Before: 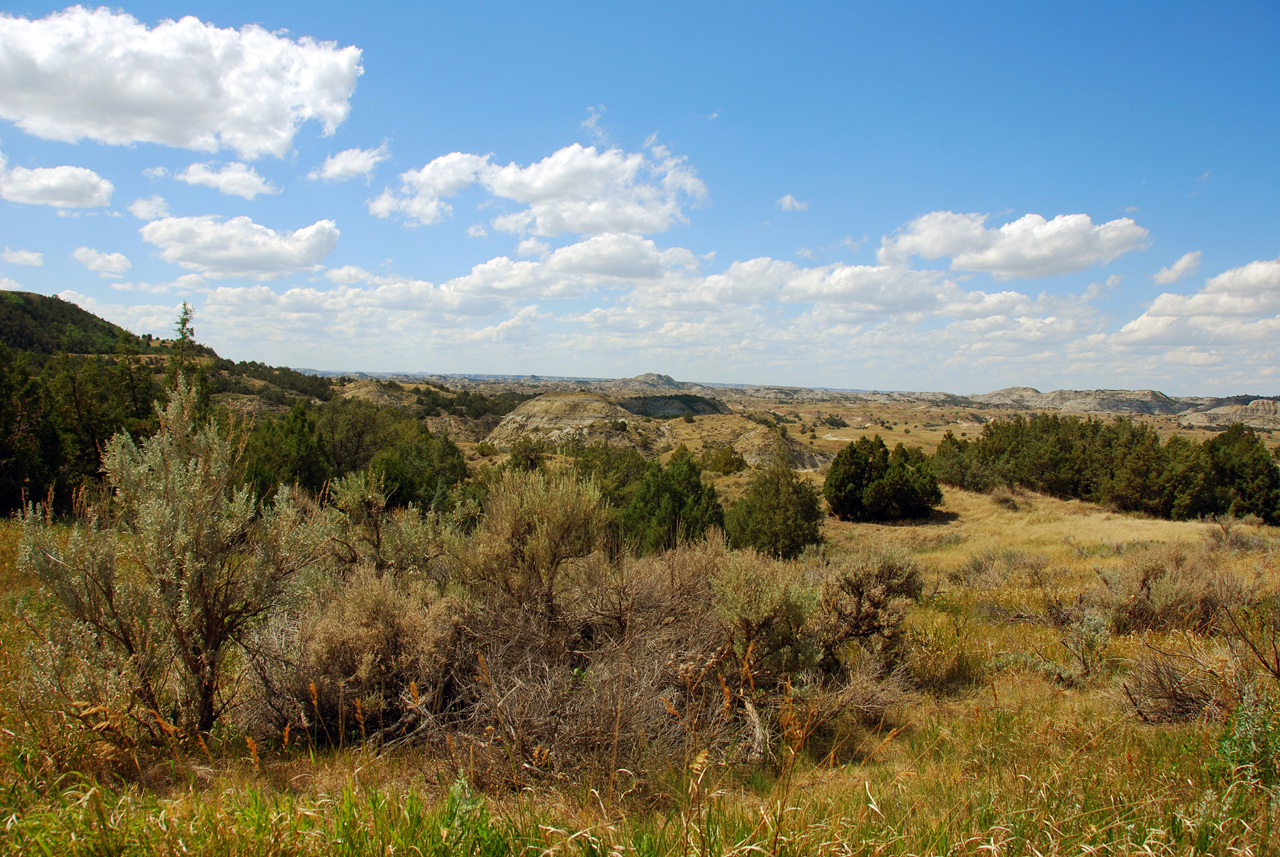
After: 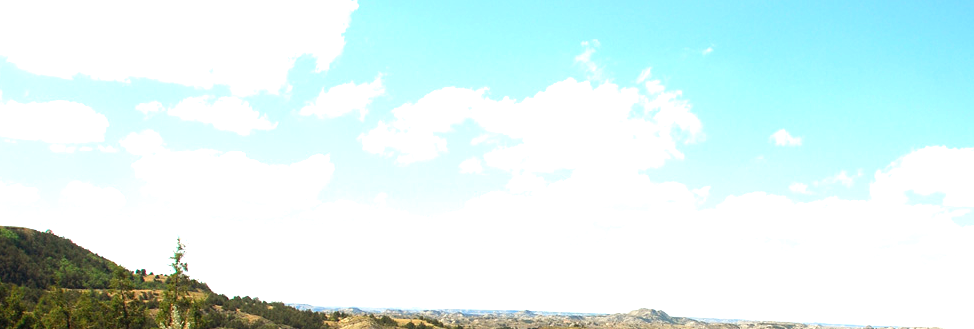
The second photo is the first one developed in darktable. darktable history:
exposure: black level correction 0, exposure 1.199 EV, compensate highlight preservation false
crop: left 0.528%, top 7.628%, right 23.32%, bottom 53.926%
